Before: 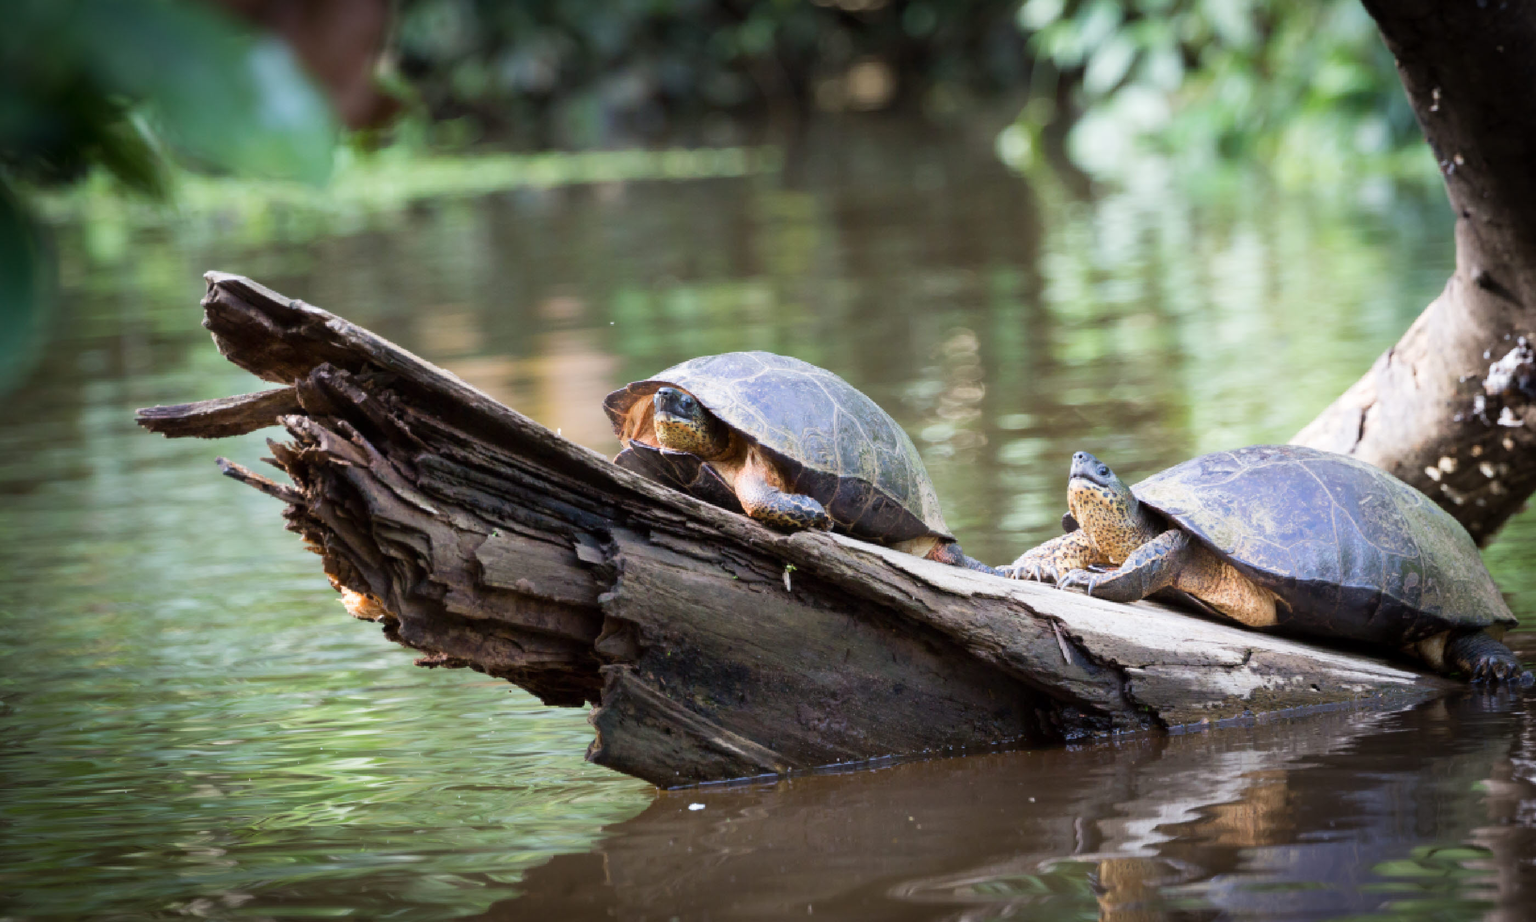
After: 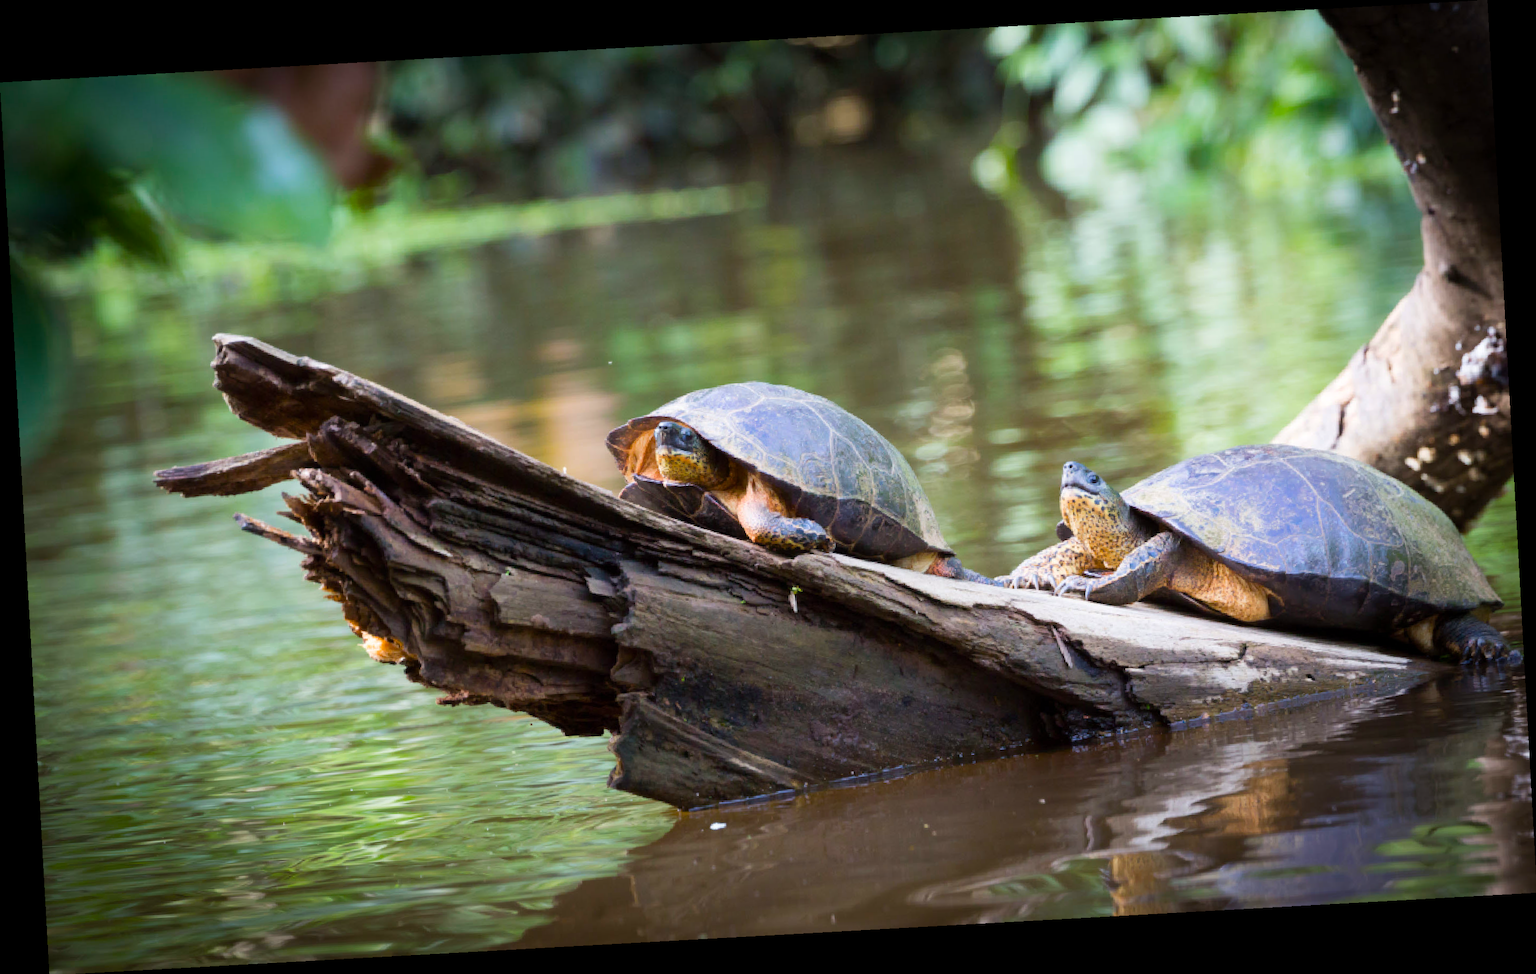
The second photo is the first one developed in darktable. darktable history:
color balance rgb: perceptual saturation grading › global saturation 25%, global vibrance 20%
rotate and perspective: rotation -3.18°, automatic cropping off
